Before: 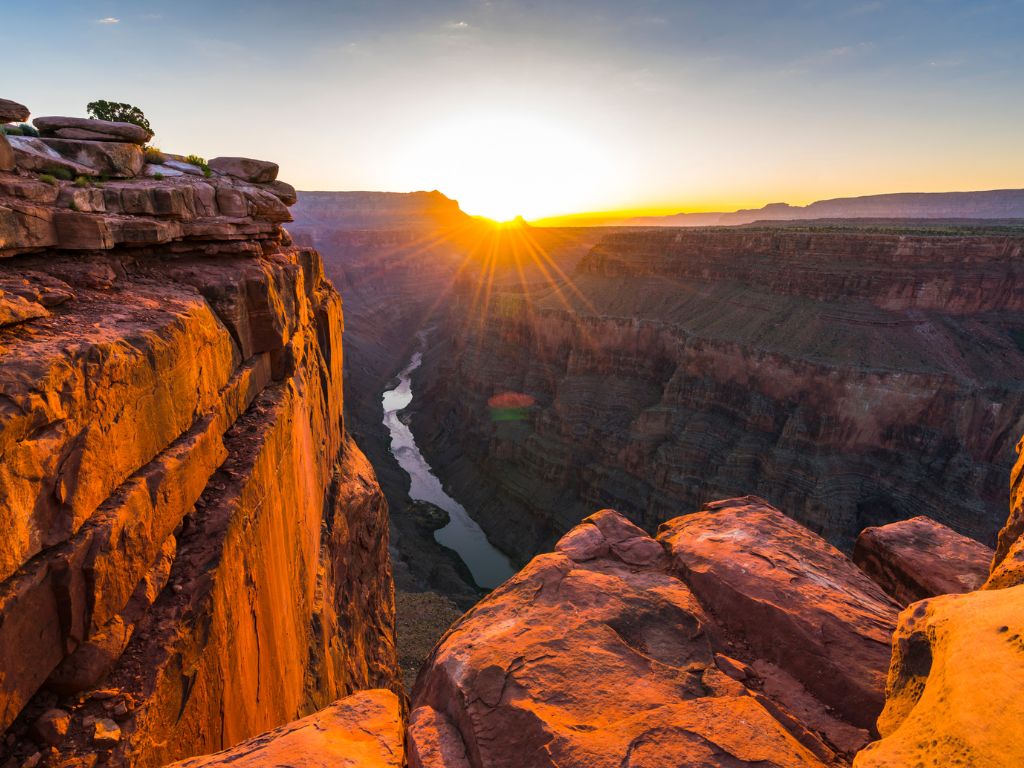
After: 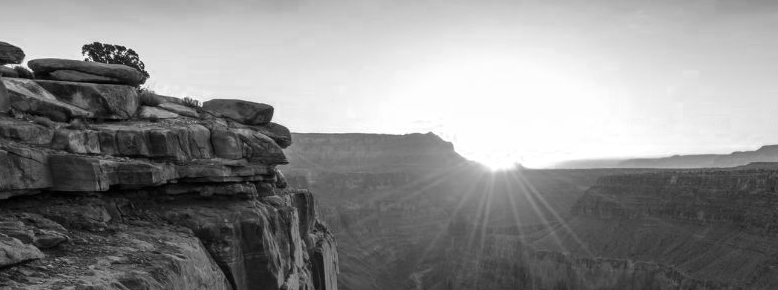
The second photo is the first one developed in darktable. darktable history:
color zones: curves: ch0 [(0.002, 0.593) (0.143, 0.417) (0.285, 0.541) (0.455, 0.289) (0.608, 0.327) (0.727, 0.283) (0.869, 0.571) (1, 0.603)]; ch1 [(0, 0) (0.143, 0) (0.286, 0) (0.429, 0) (0.571, 0) (0.714, 0) (0.857, 0)]
crop: left 0.569%, top 7.646%, right 23.405%, bottom 54.483%
